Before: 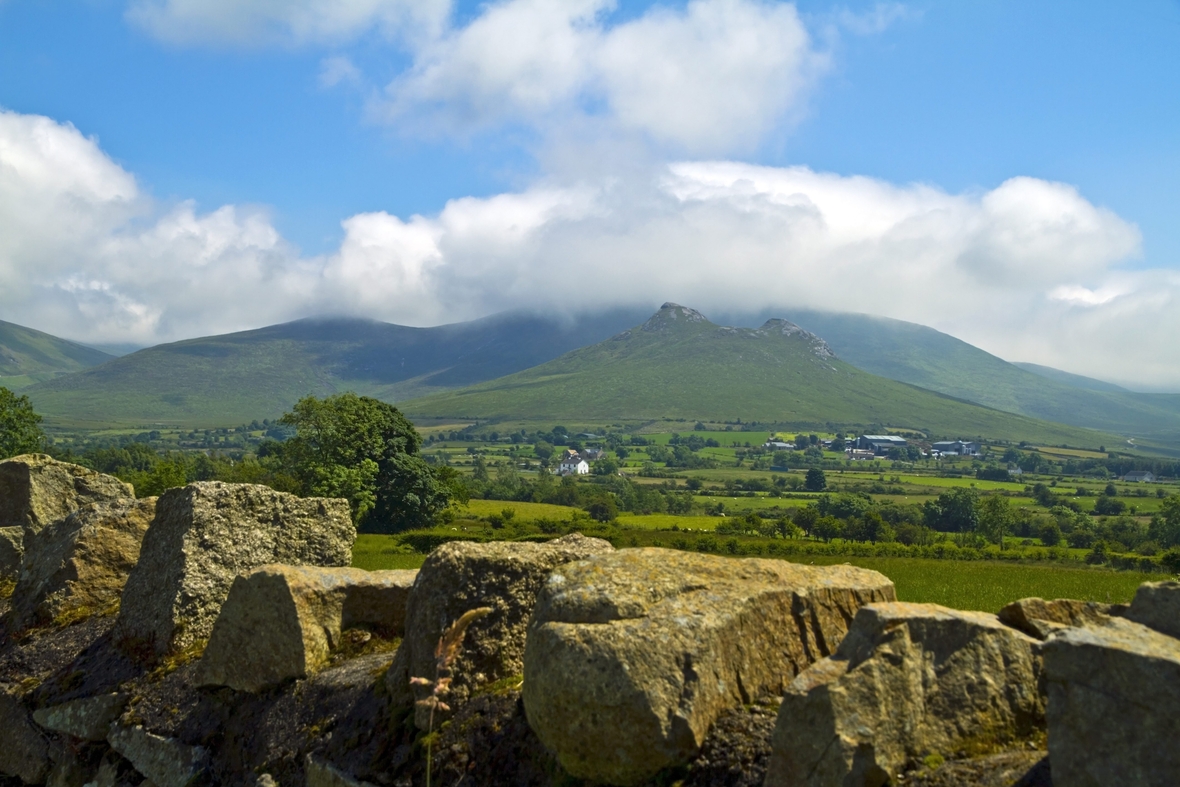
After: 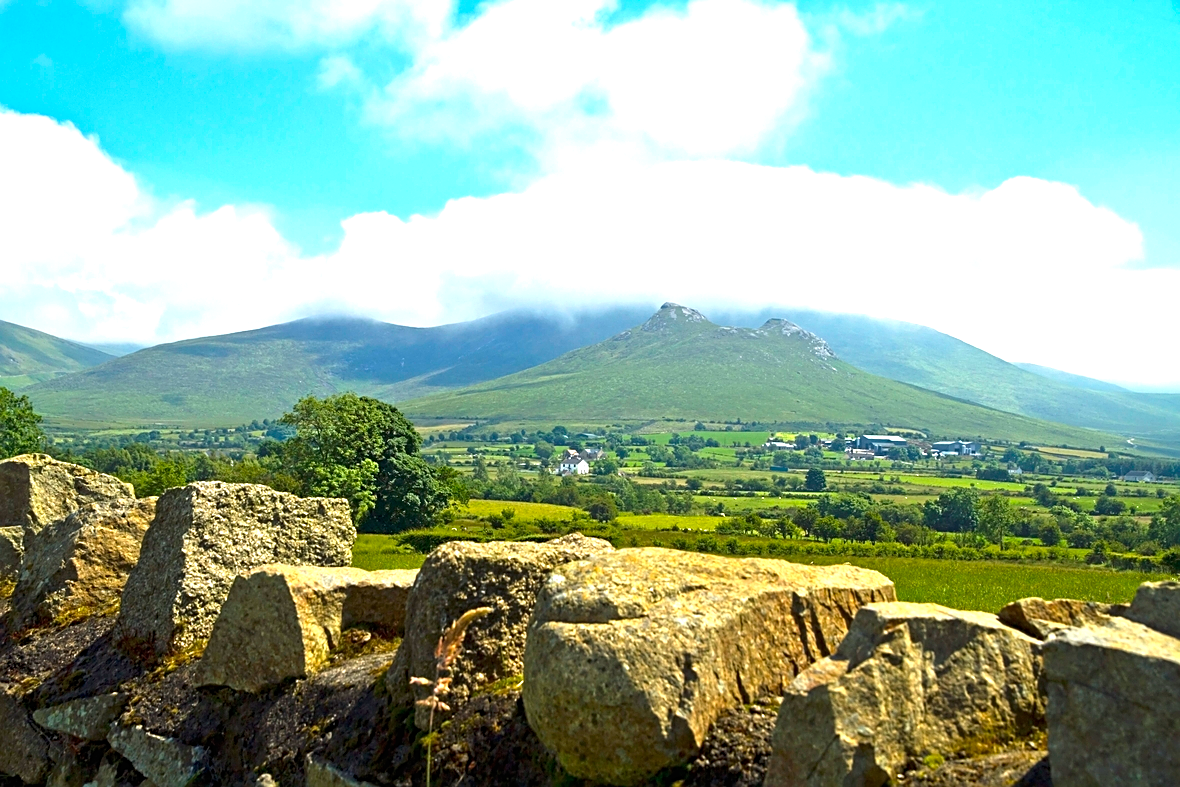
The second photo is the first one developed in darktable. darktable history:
exposure: black level correction 0, exposure 1.2 EV, compensate exposure bias true, compensate highlight preservation false
sharpen: on, module defaults
white balance: red 1, blue 1
